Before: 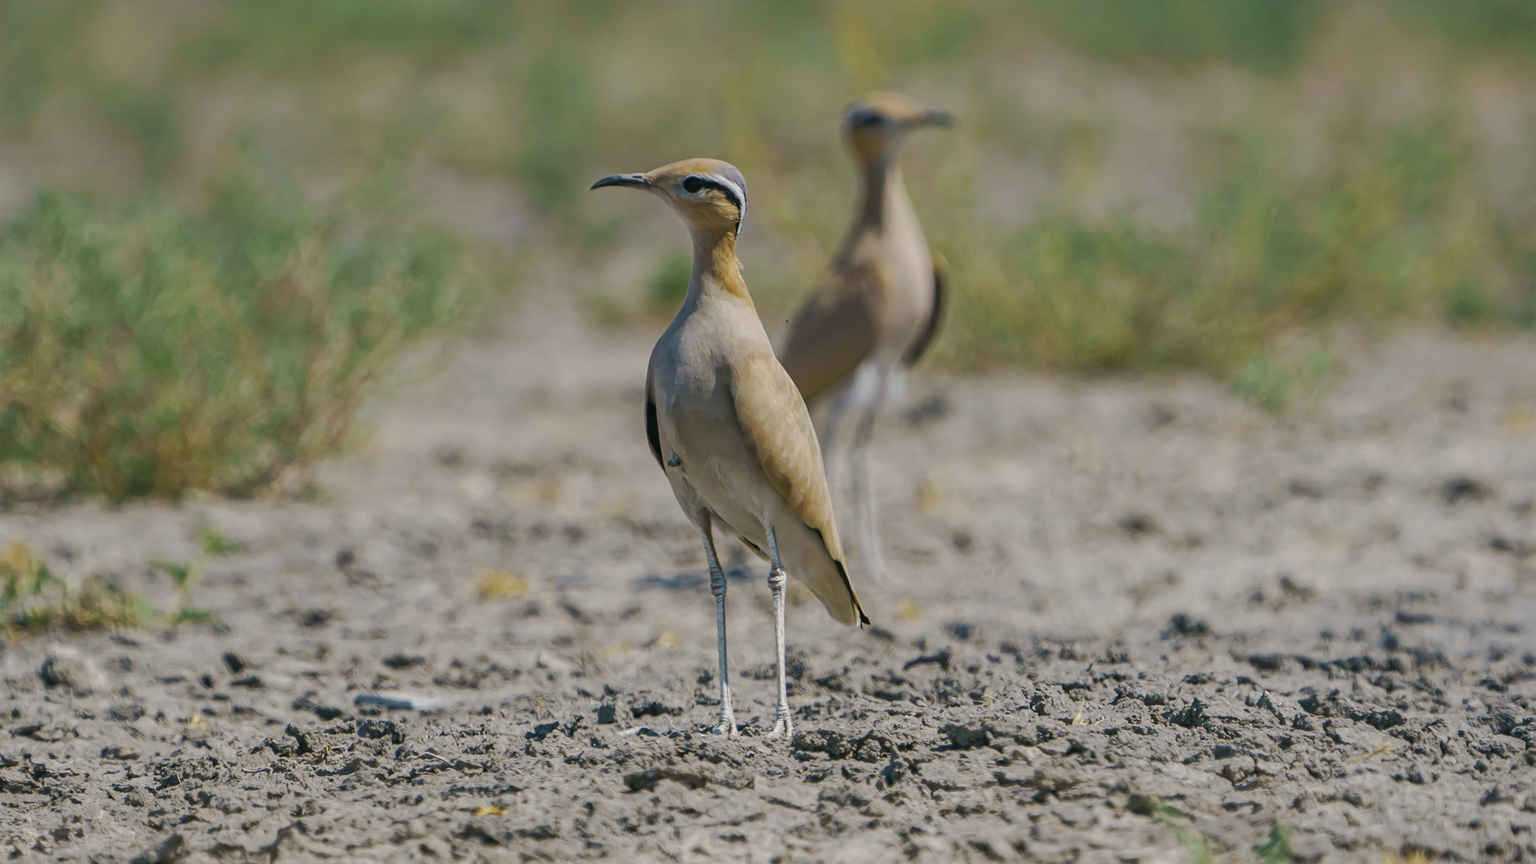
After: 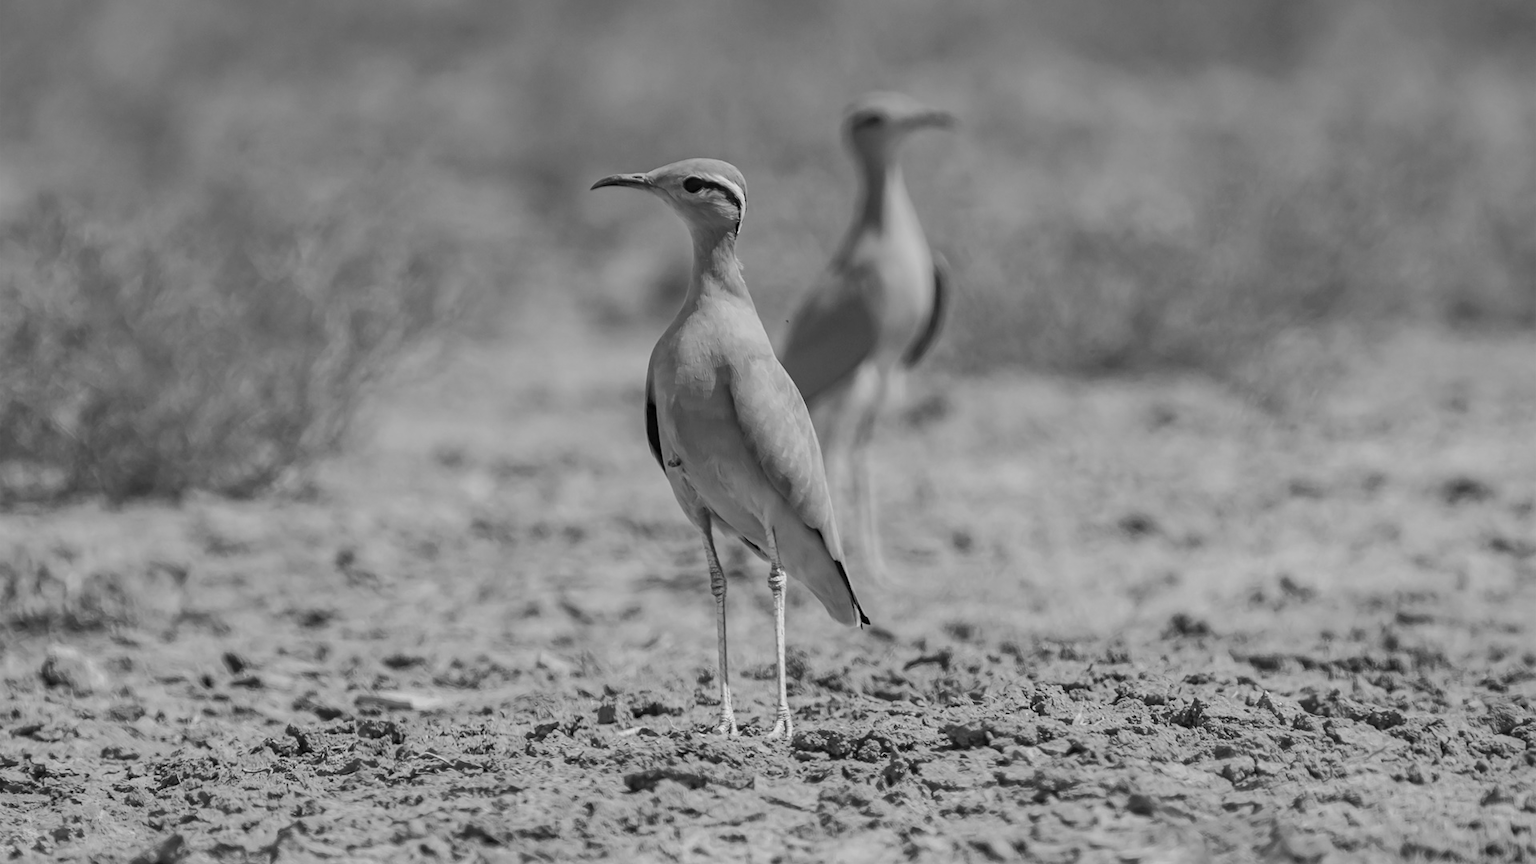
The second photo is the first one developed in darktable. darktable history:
color calibration: output gray [0.22, 0.42, 0.37, 0], x 0.37, y 0.382, temperature 4311.63 K
levels: levels [0, 0.478, 1]
